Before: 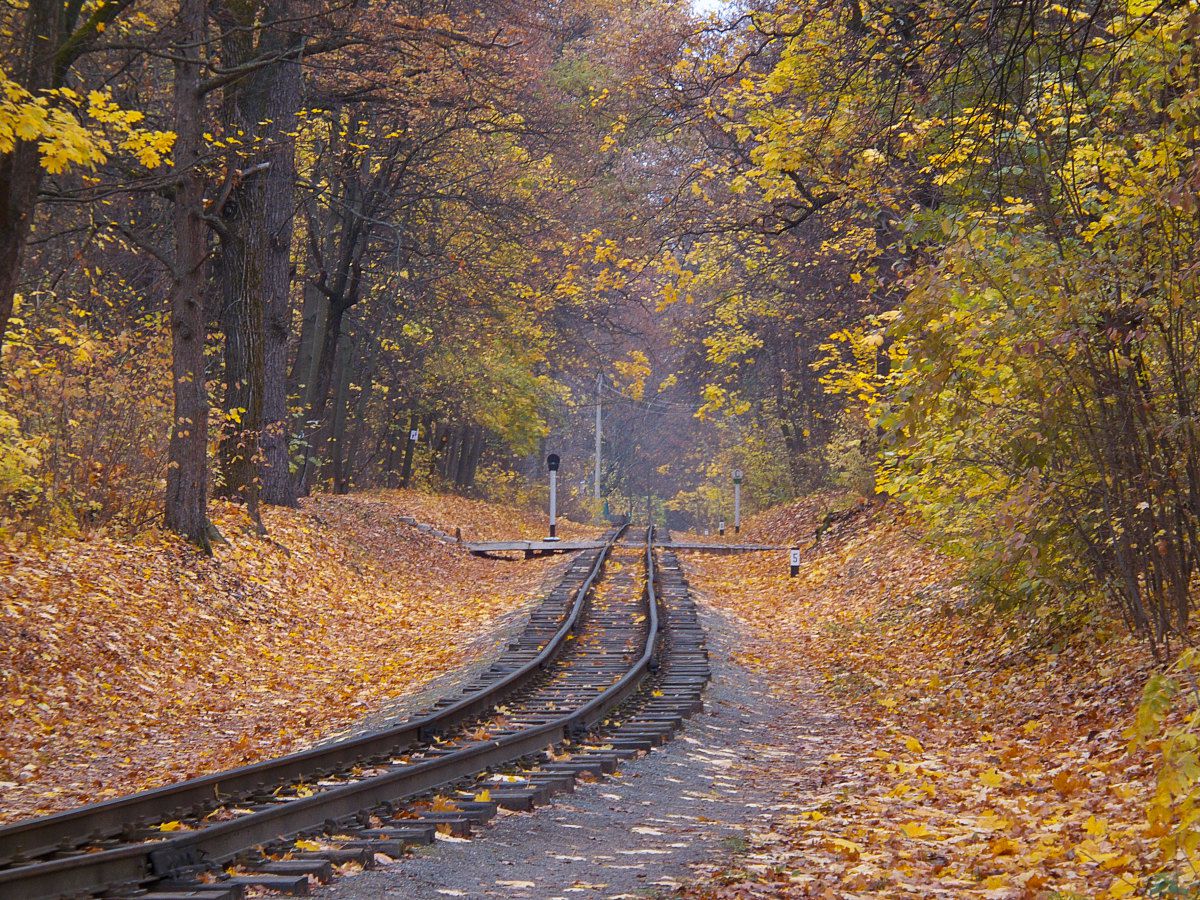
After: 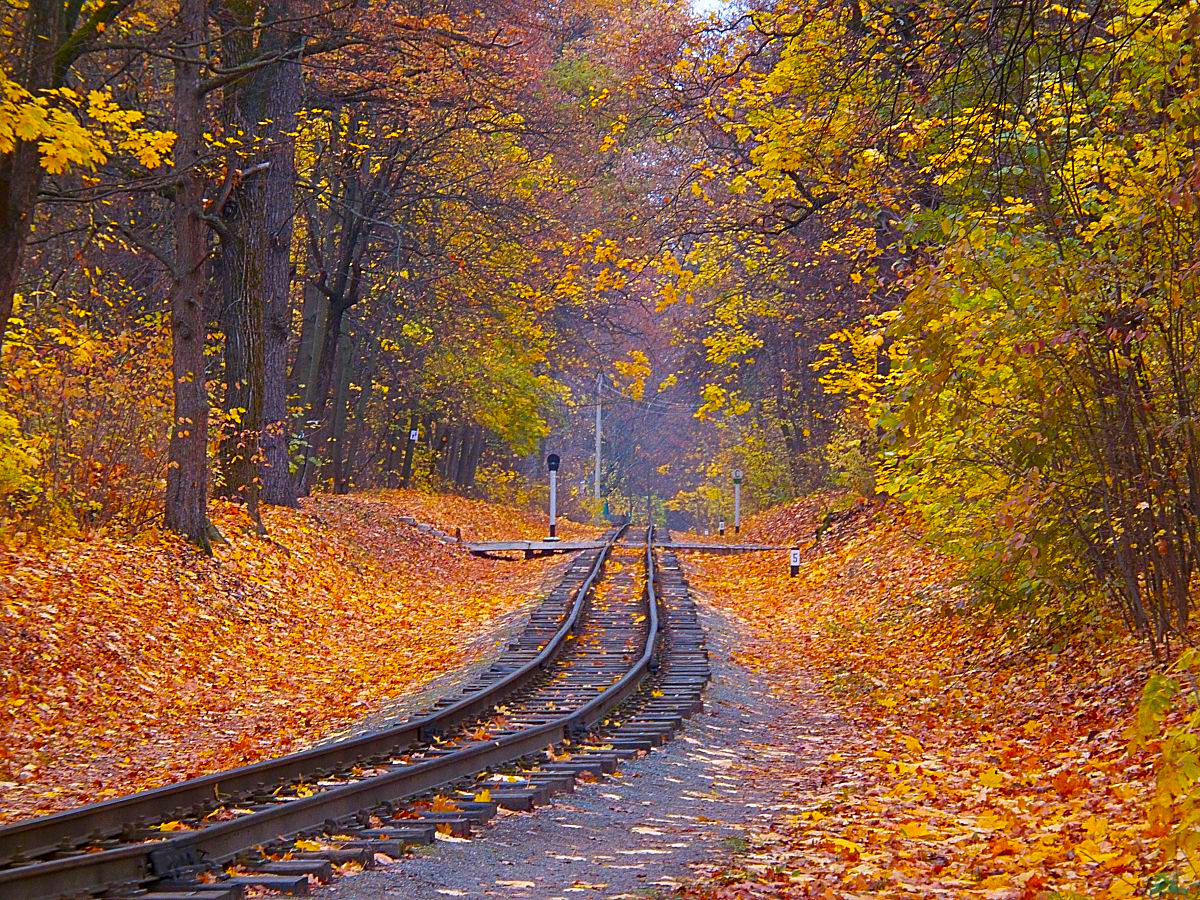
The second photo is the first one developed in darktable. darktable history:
color correction: saturation 1.8
sharpen: on, module defaults
